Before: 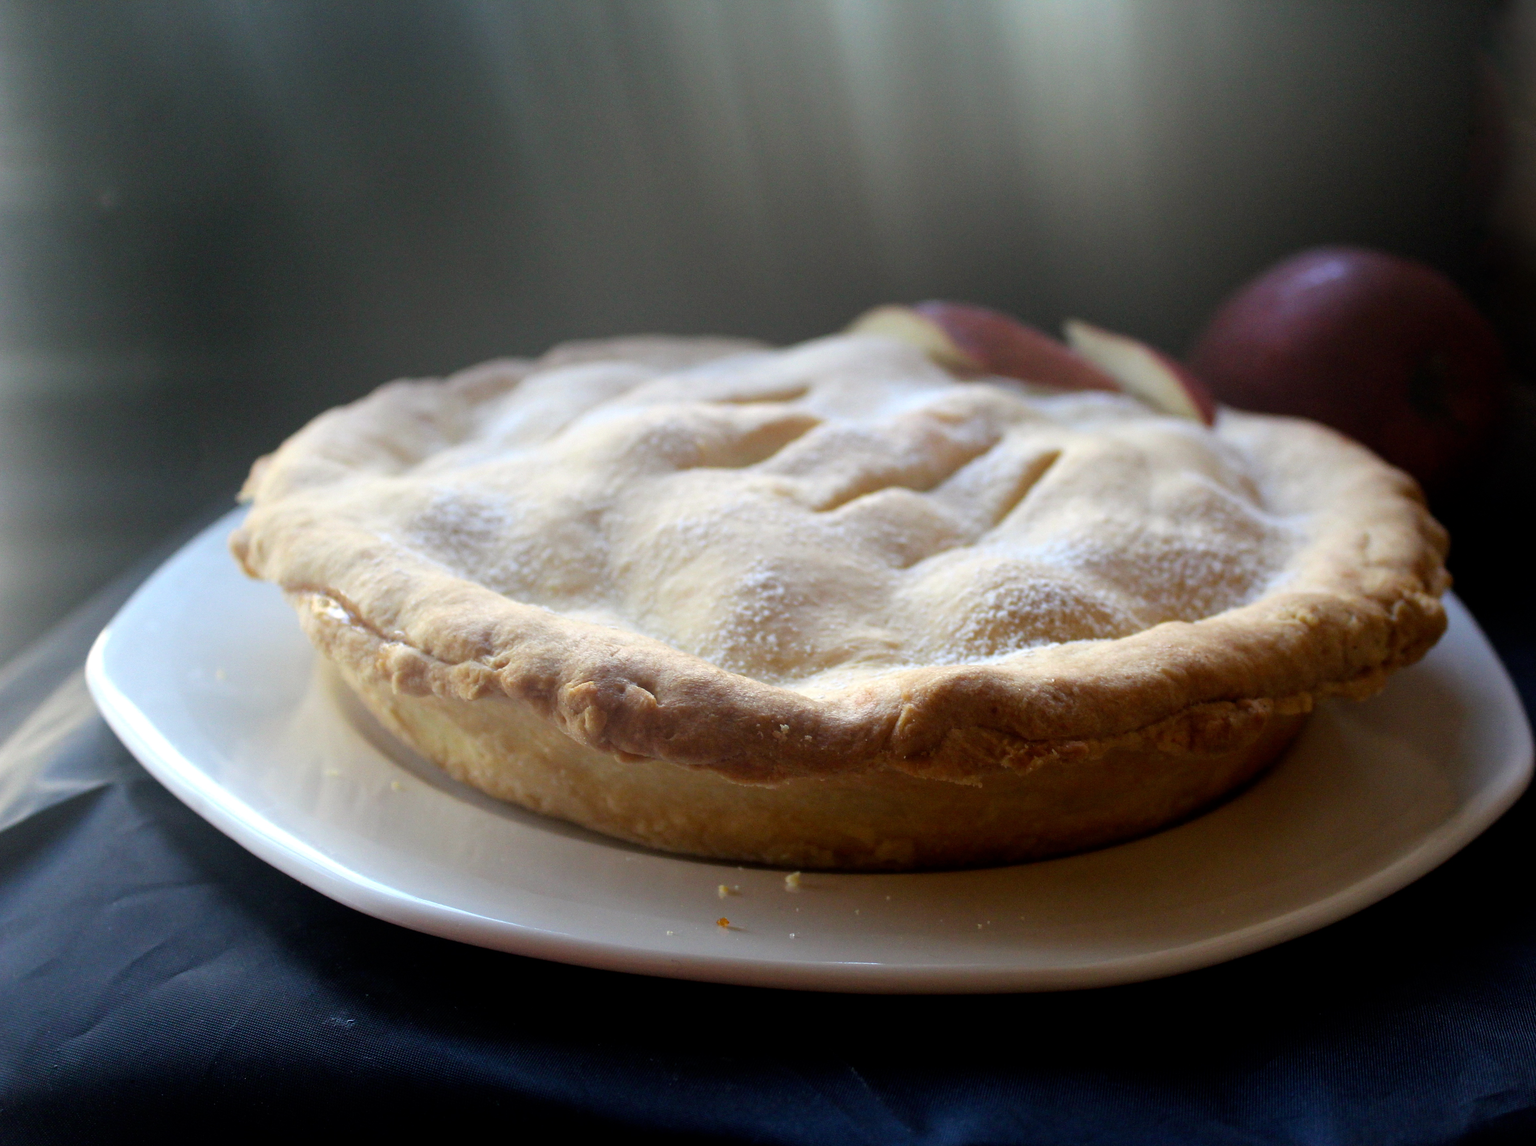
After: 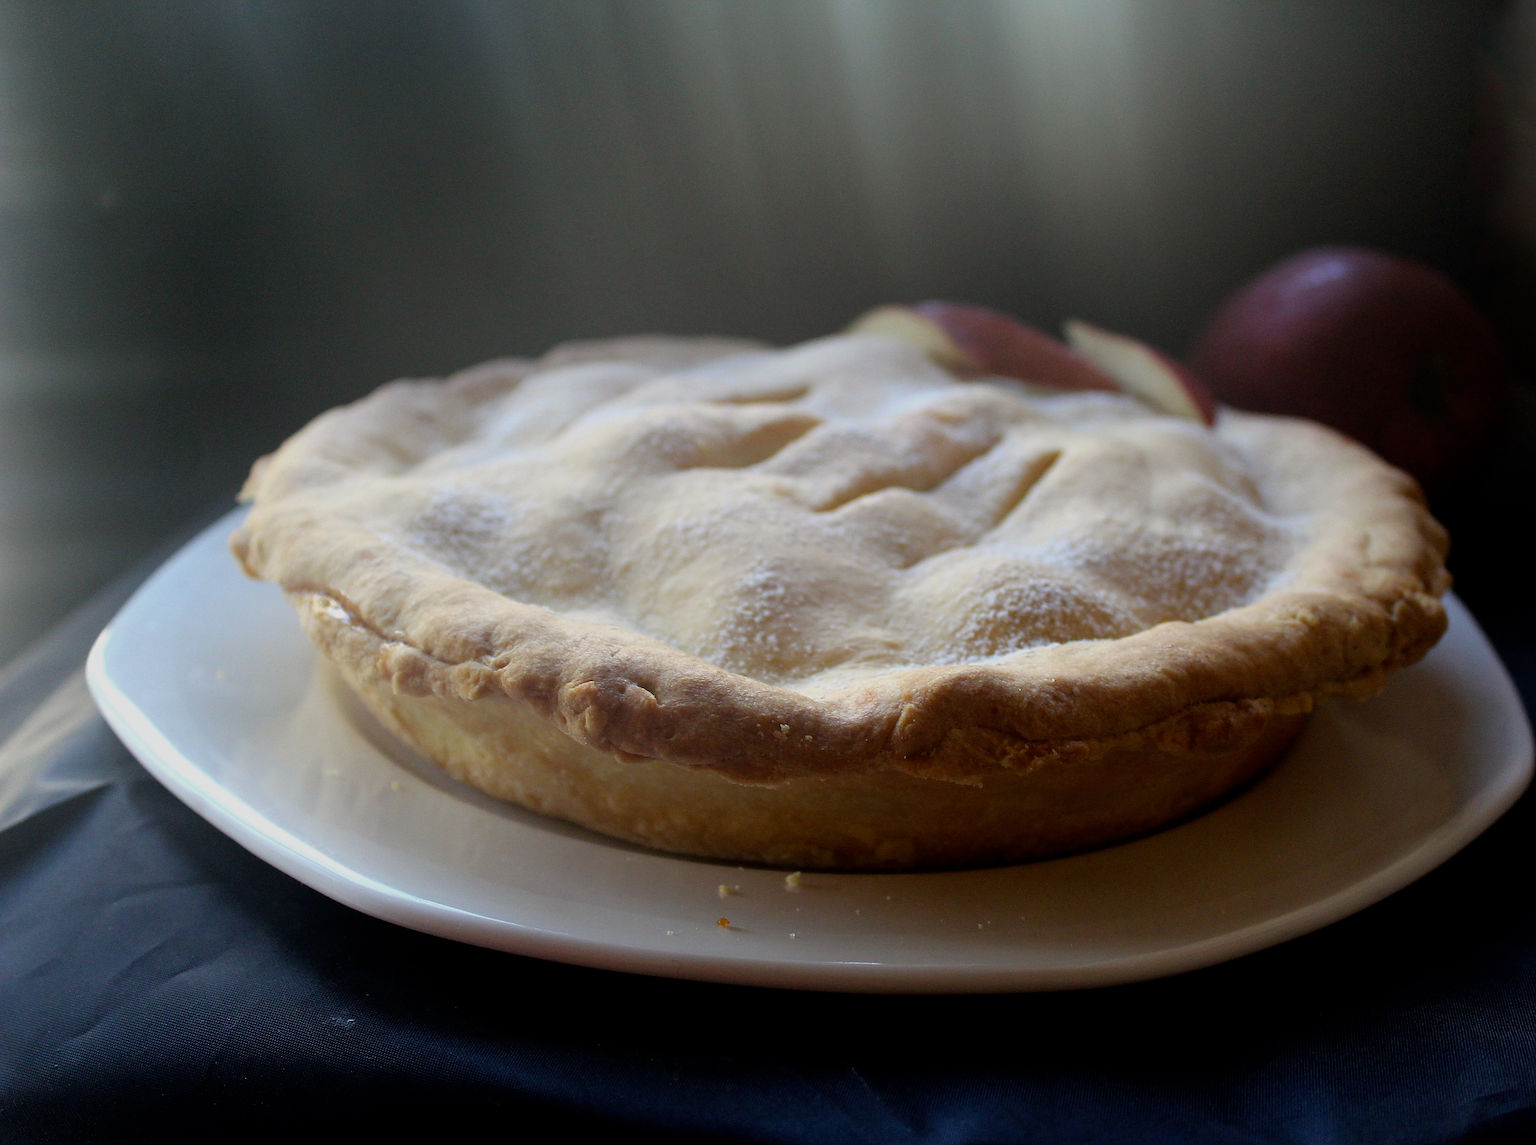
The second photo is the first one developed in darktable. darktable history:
exposure: exposure -0.442 EV, compensate highlight preservation false
sharpen: amount 0.58
